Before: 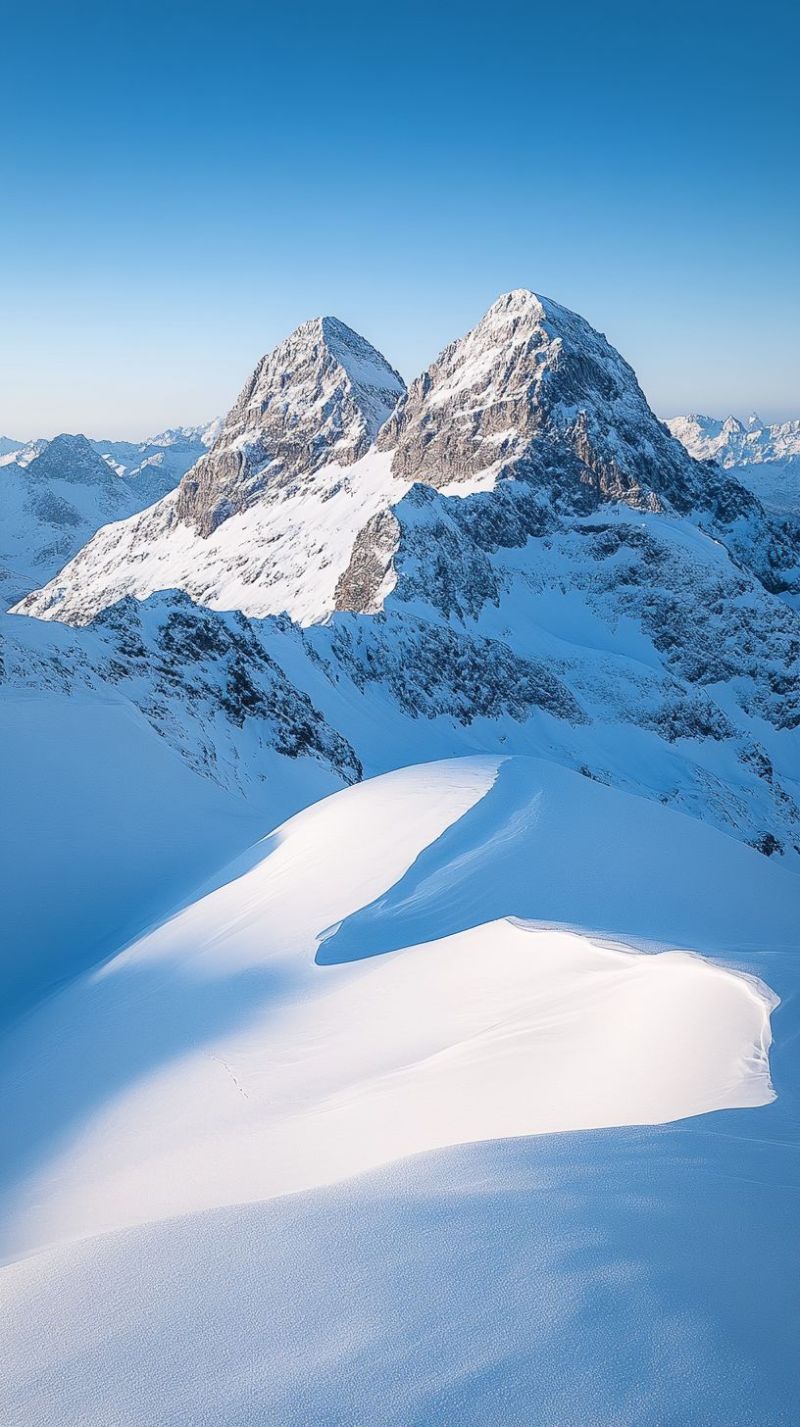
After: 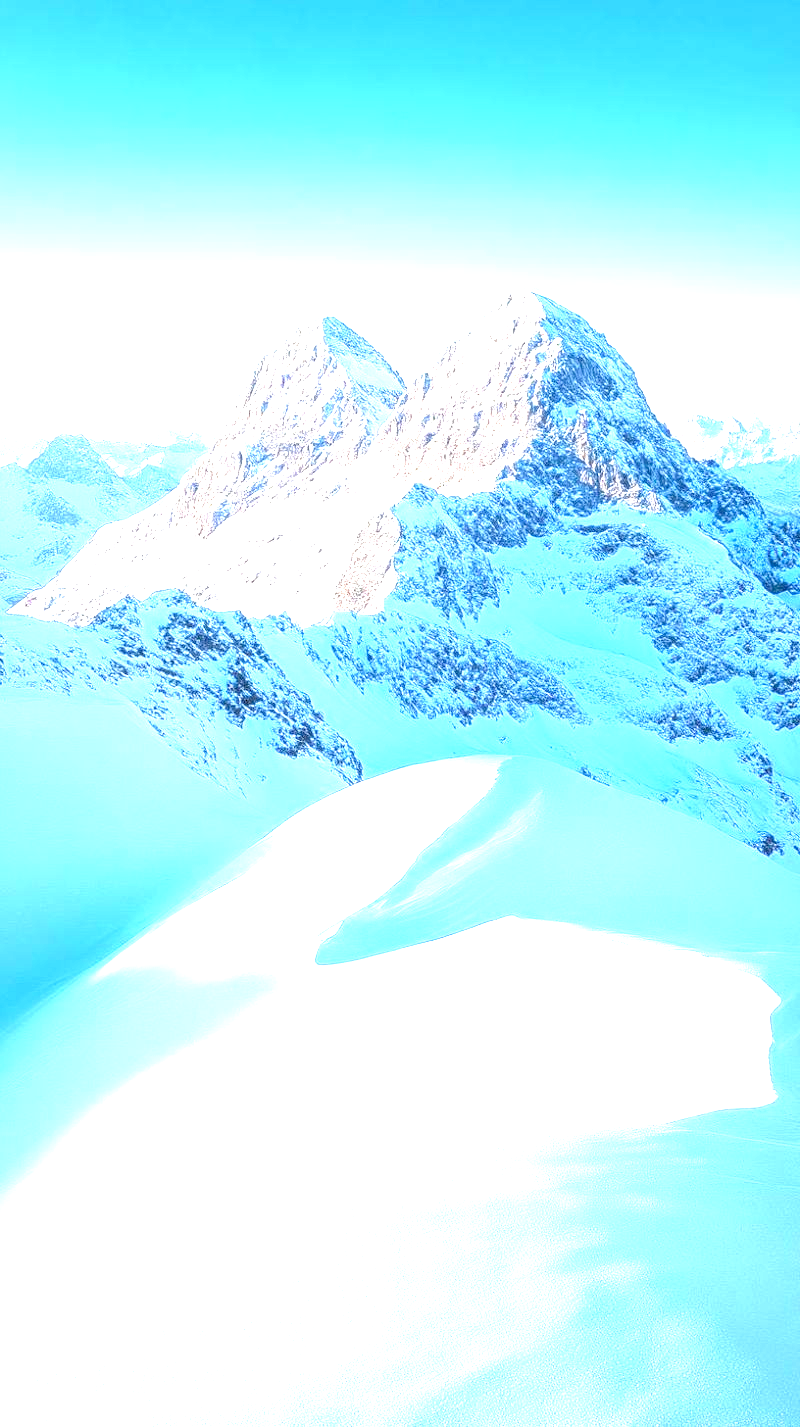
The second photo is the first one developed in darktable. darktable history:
rgb levels: preserve colors sum RGB, levels [[0.038, 0.433, 0.934], [0, 0.5, 1], [0, 0.5, 1]]
local contrast: on, module defaults
exposure: black level correction 0.001, exposure 2.607 EV, compensate exposure bias true, compensate highlight preservation false
